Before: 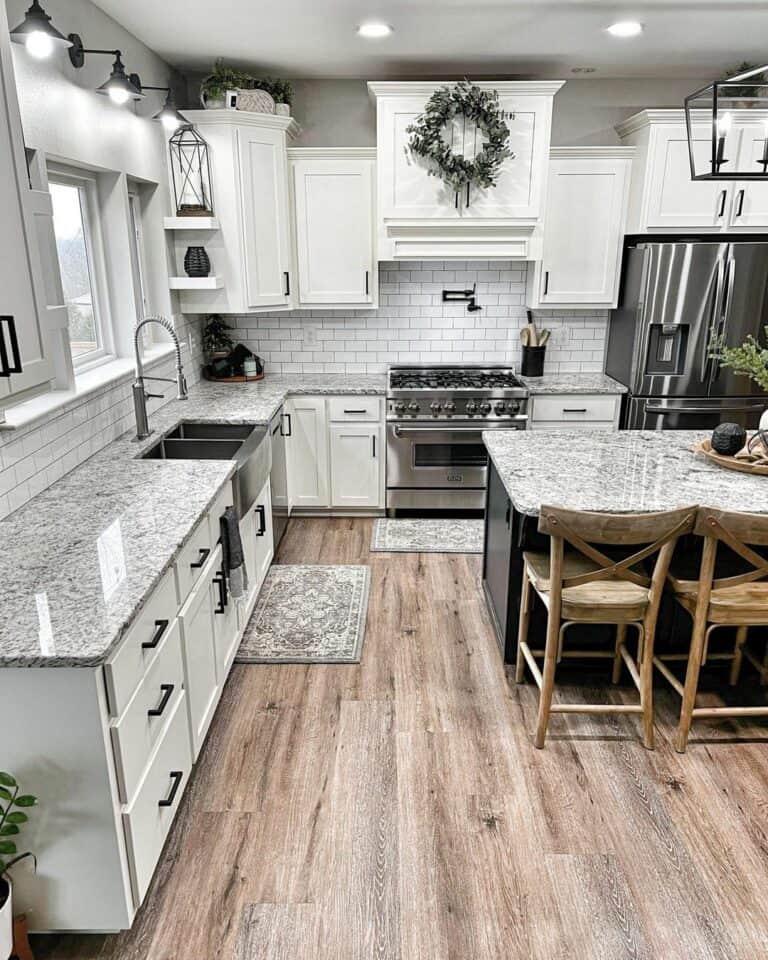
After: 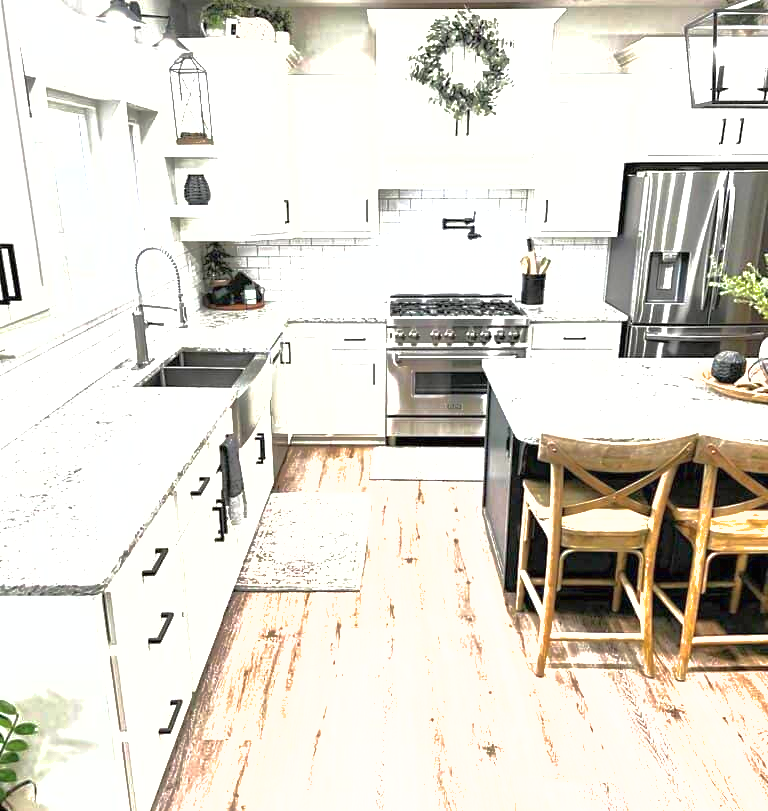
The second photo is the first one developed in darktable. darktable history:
tone equalizer: -8 EV -0.41 EV, -7 EV -0.404 EV, -6 EV -0.328 EV, -5 EV -0.207 EV, -3 EV 0.222 EV, -2 EV 0.309 EV, -1 EV 0.392 EV, +0 EV 0.417 EV
crop: top 7.561%, bottom 7.882%
exposure: black level correction 0, exposure 1.473 EV, compensate highlight preservation false
shadows and highlights: on, module defaults
